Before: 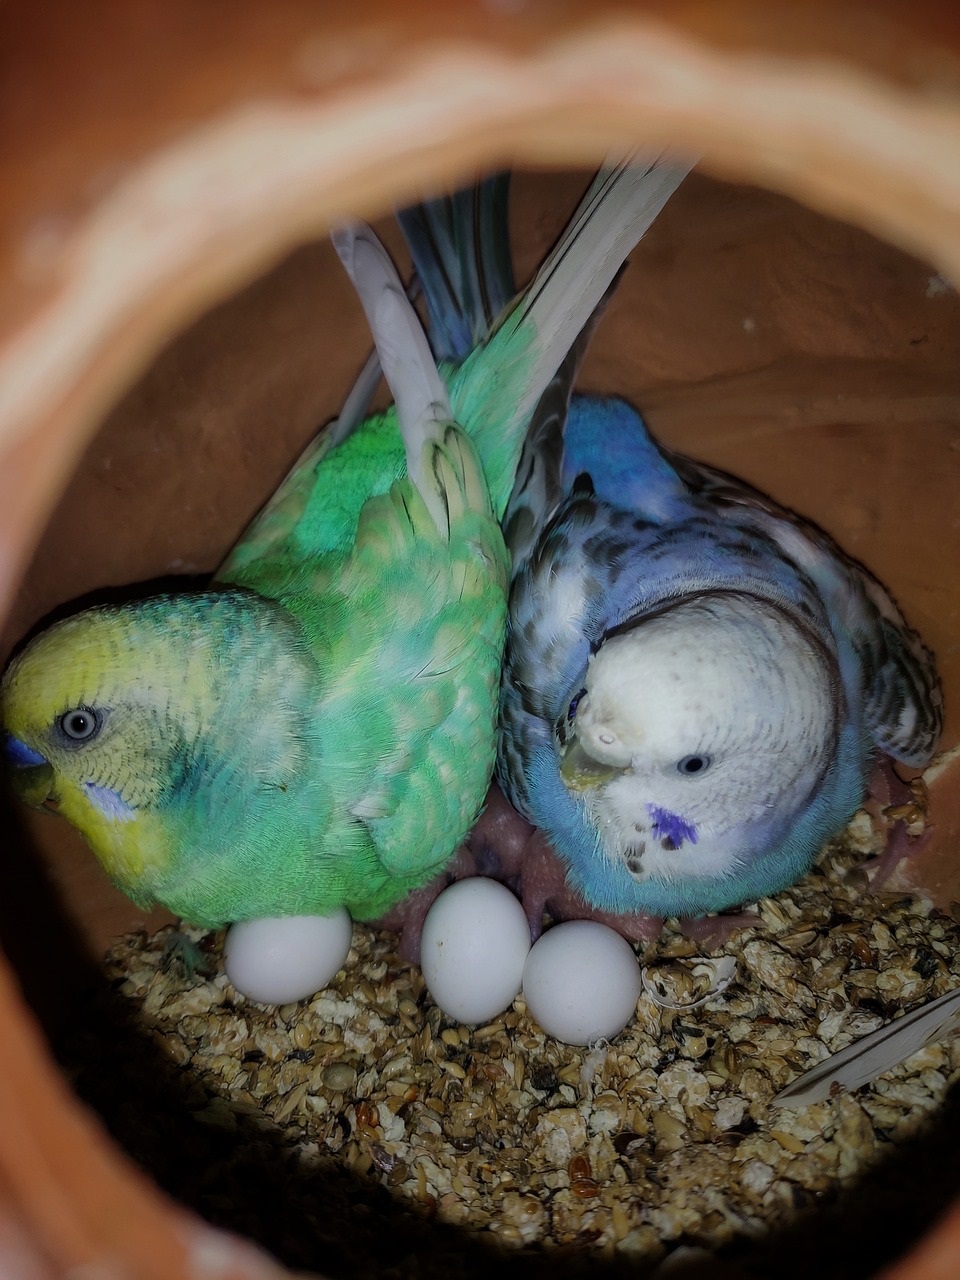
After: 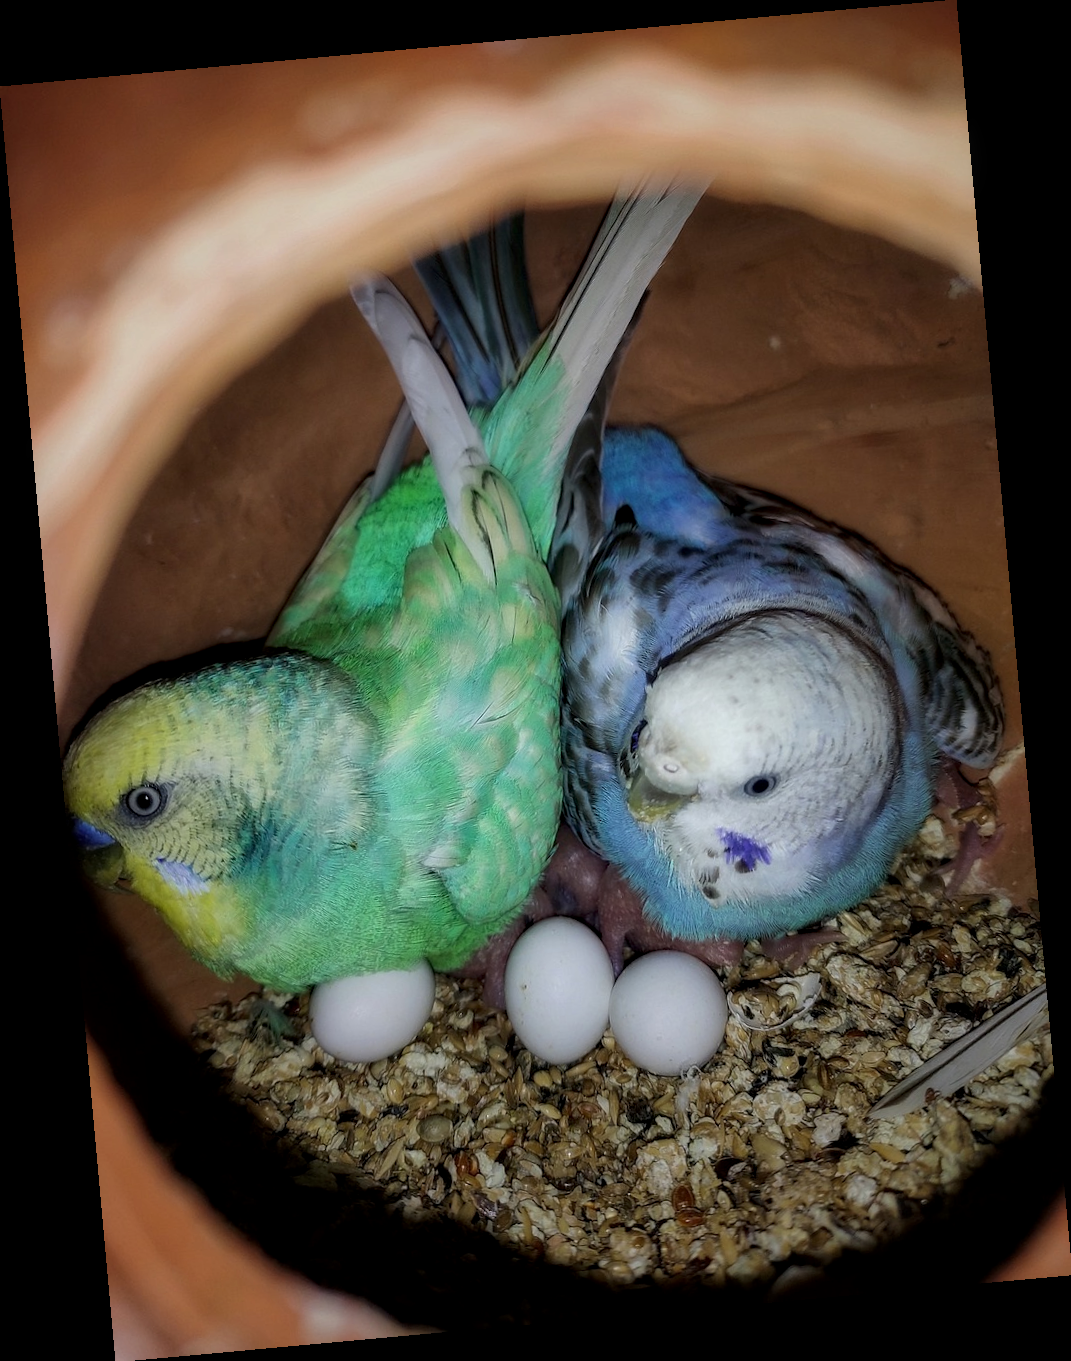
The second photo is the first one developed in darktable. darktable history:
local contrast: highlights 83%, shadows 81%
rotate and perspective: rotation -5.2°, automatic cropping off
